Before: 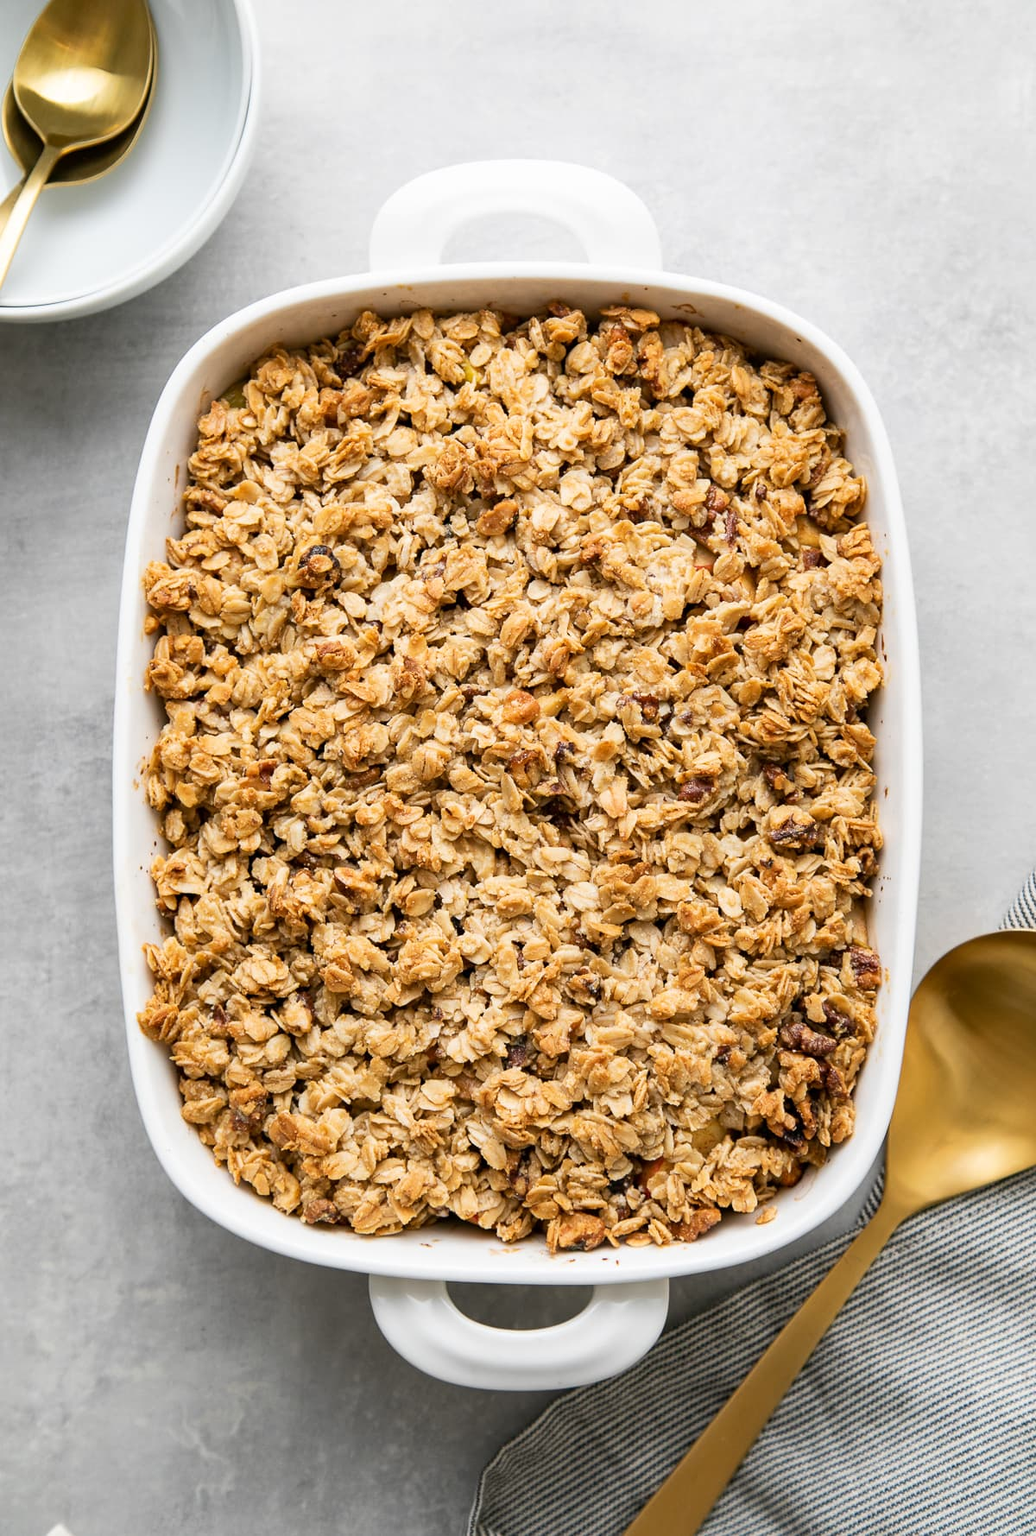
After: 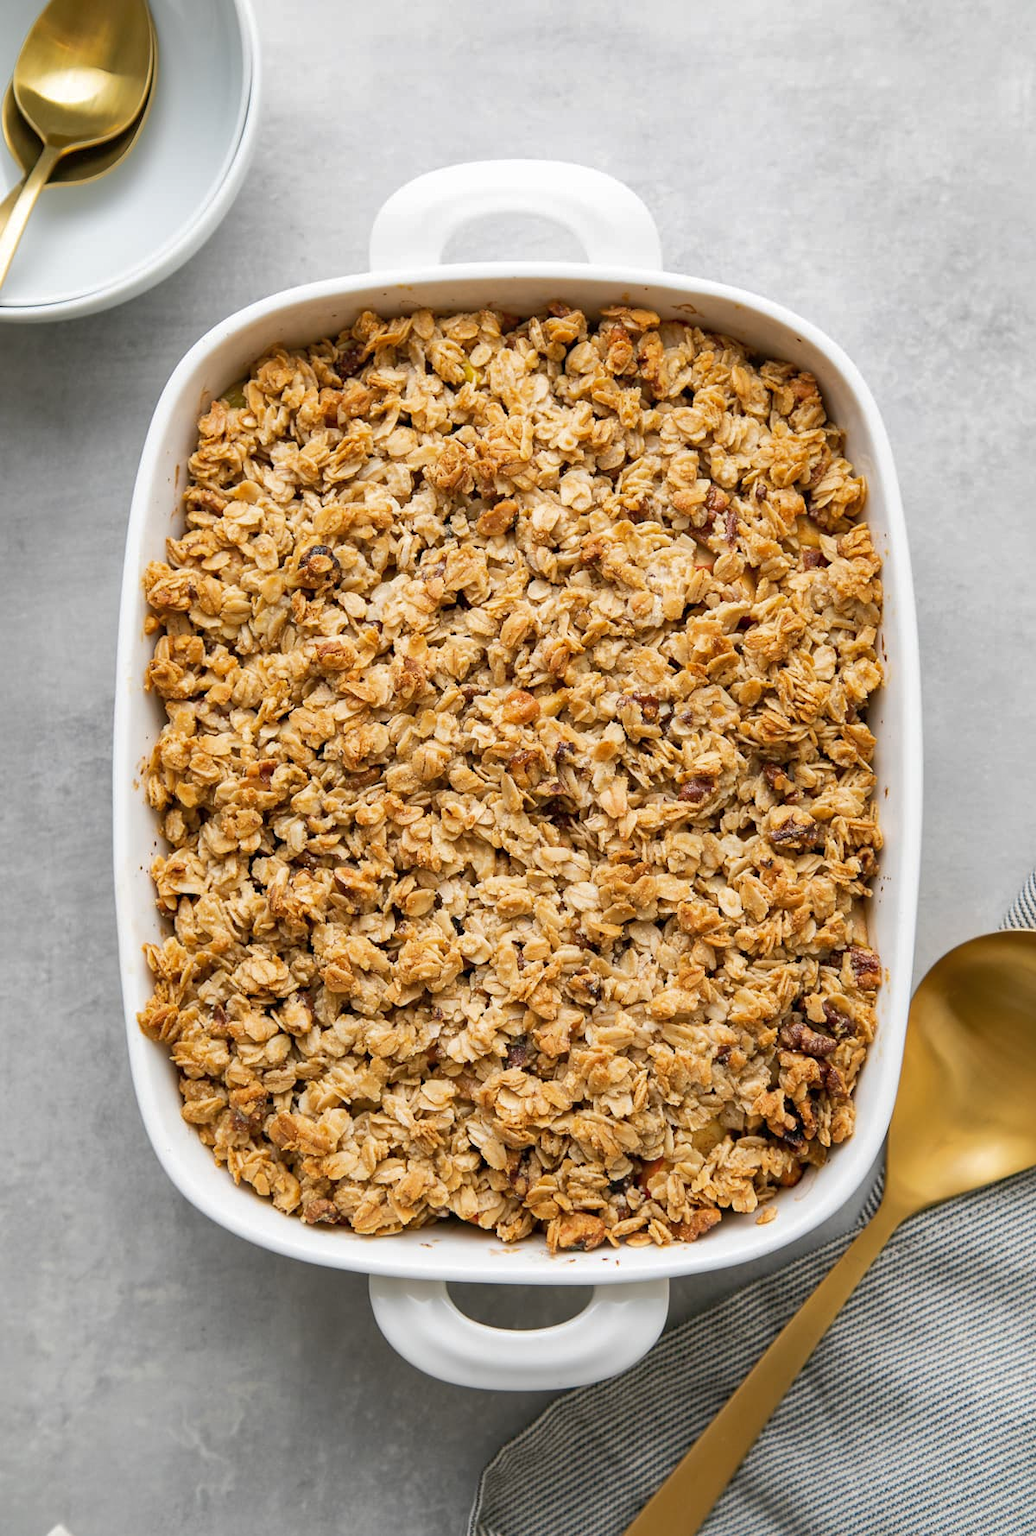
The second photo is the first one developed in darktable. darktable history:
shadows and highlights: on, module defaults
tone equalizer: edges refinement/feathering 500, mask exposure compensation -1.57 EV, preserve details no
